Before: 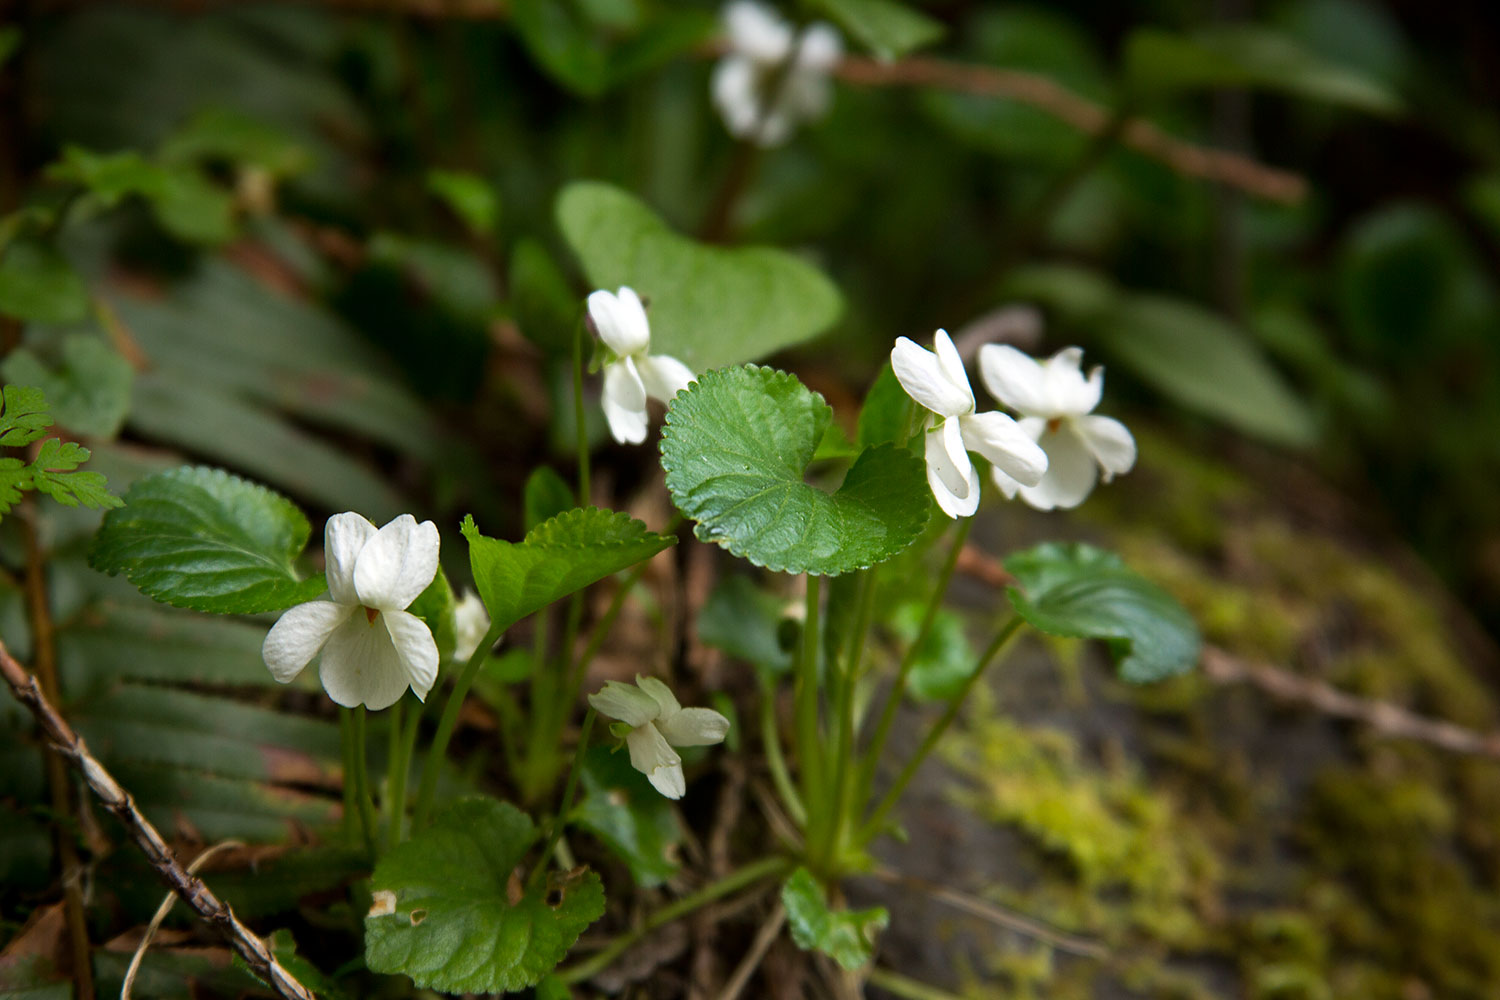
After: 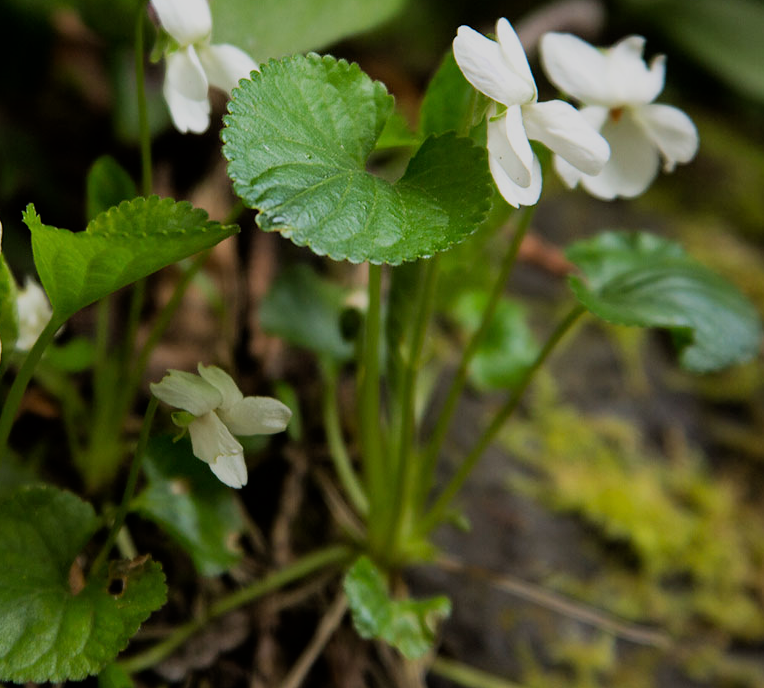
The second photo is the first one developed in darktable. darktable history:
filmic rgb: black relative exposure -7.65 EV, white relative exposure 4.56 EV, hardness 3.61
crop and rotate: left 29.237%, top 31.152%, right 19.807%
